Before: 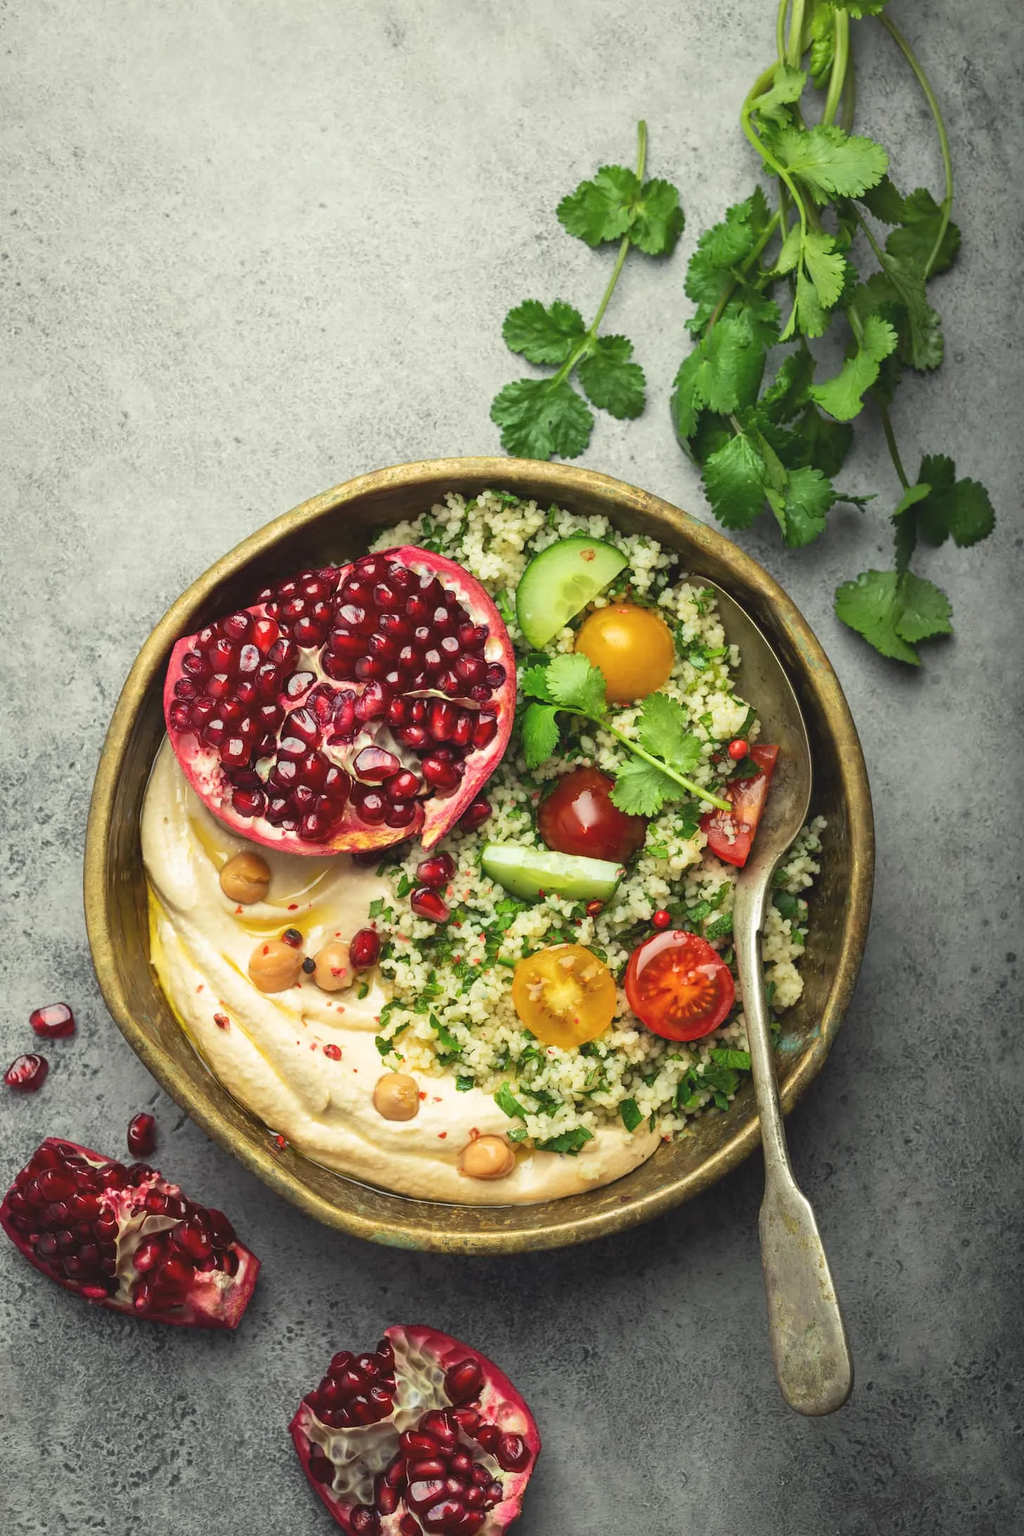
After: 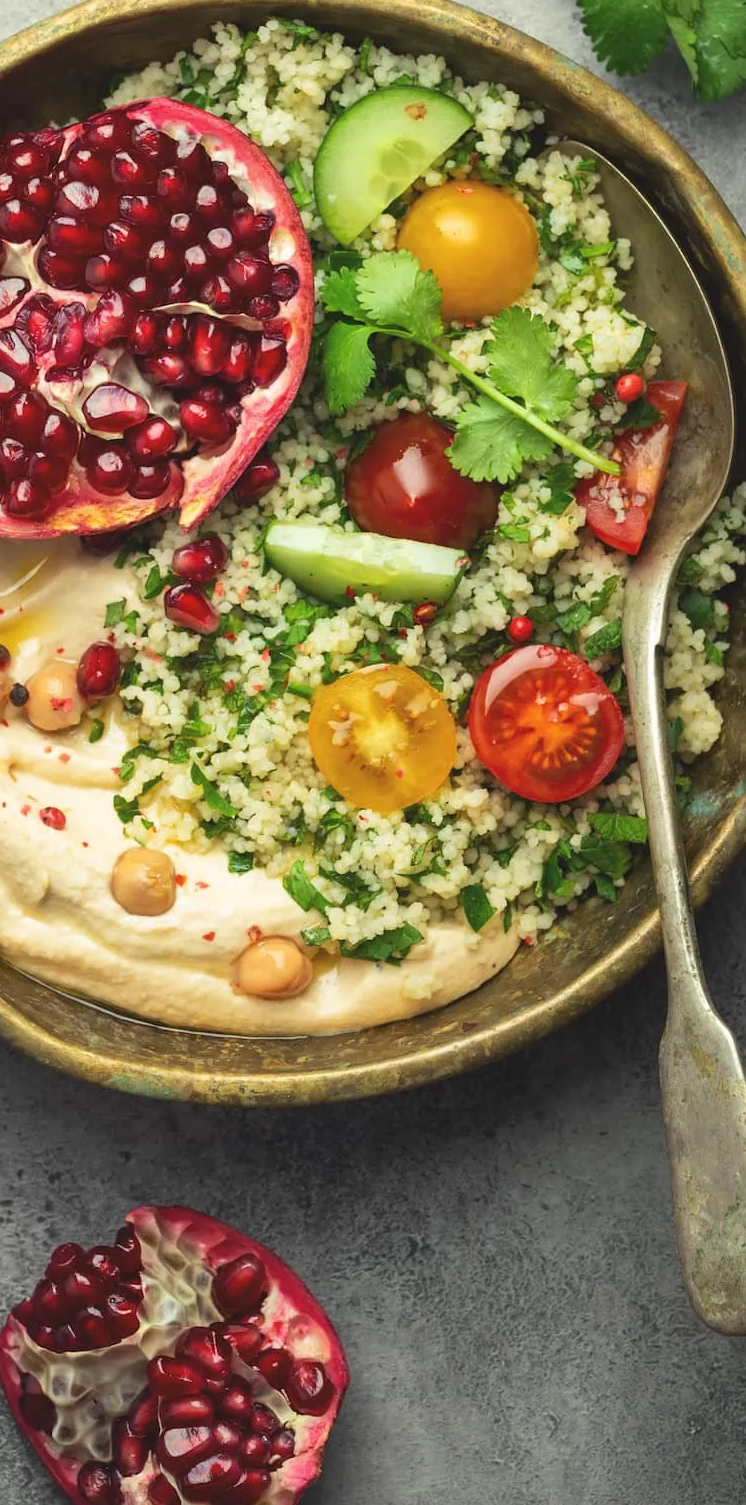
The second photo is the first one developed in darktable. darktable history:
crop and rotate: left 28.896%, top 31.053%, right 19.857%
